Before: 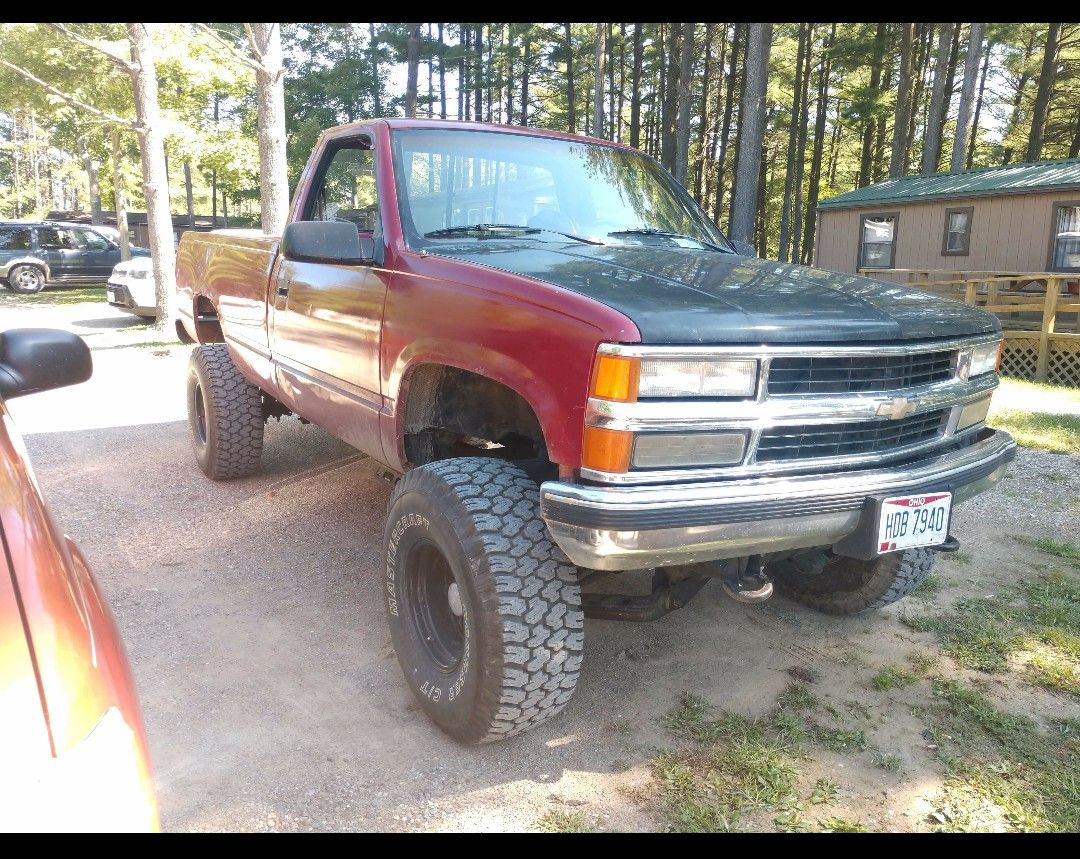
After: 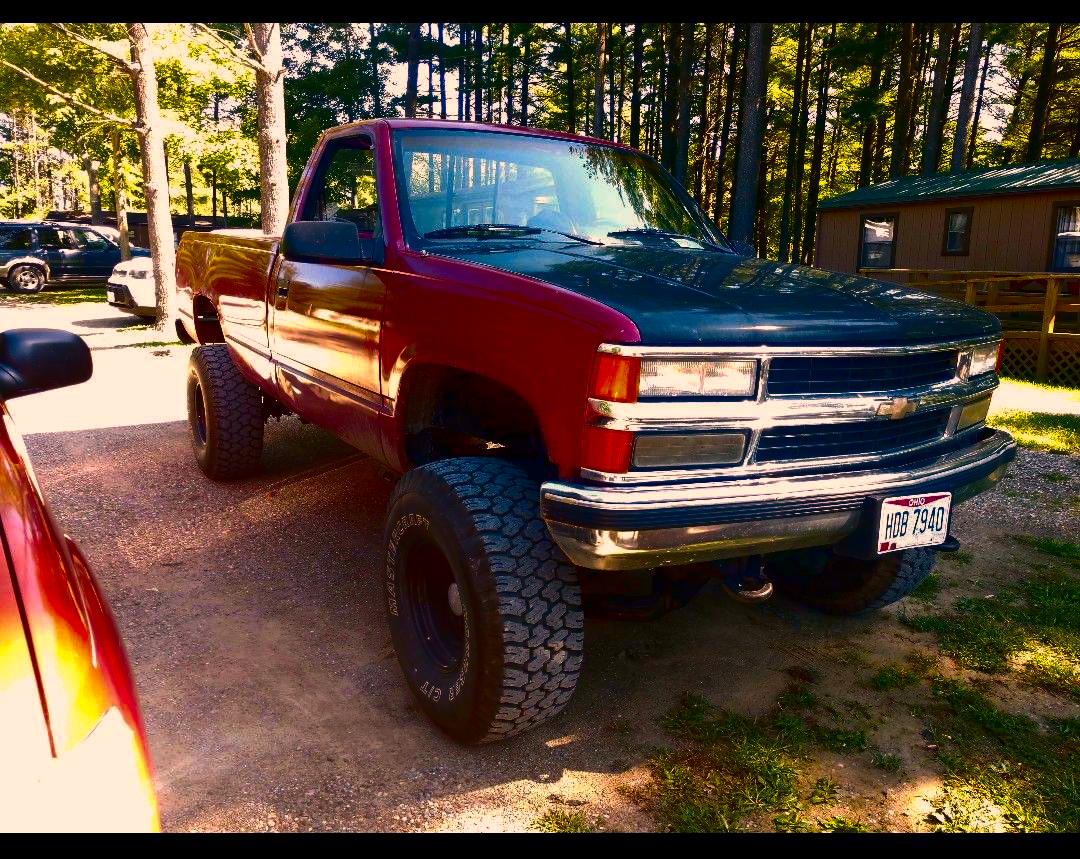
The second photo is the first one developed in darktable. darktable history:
color correction: highlights a* 21.16, highlights b* 19.61
tone curve: curves: ch0 [(0, 0) (0.251, 0.254) (0.689, 0.733) (1, 1)]
contrast brightness saturation: brightness -1, saturation 1
